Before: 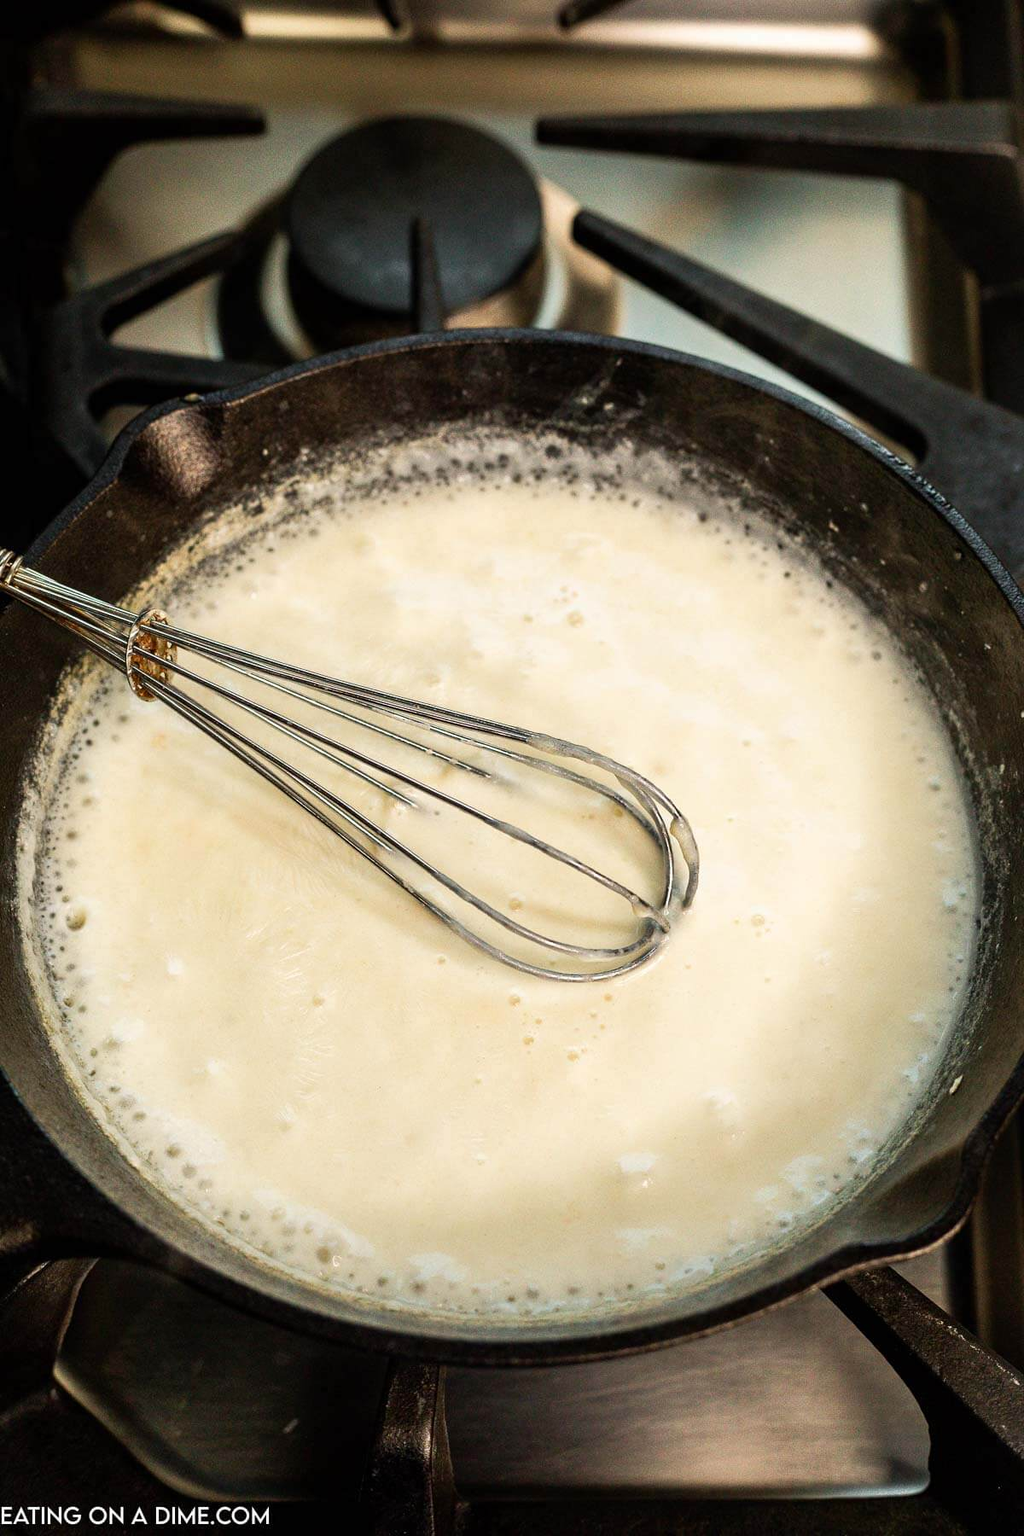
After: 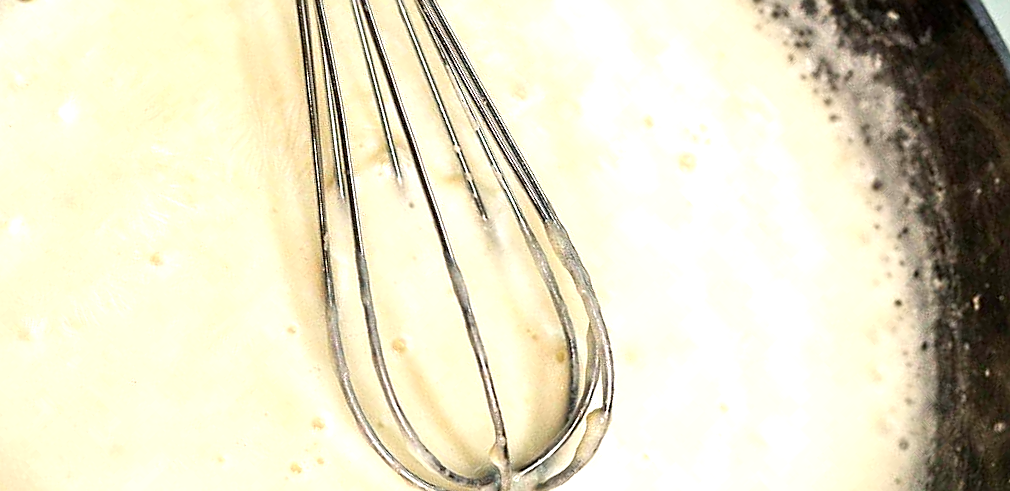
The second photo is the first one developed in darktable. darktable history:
sharpen: on, module defaults
crop and rotate: angle -45.61°, top 16.143%, right 0.991%, bottom 11.646%
exposure: black level correction 0.001, exposure 0.499 EV, compensate highlight preservation false
